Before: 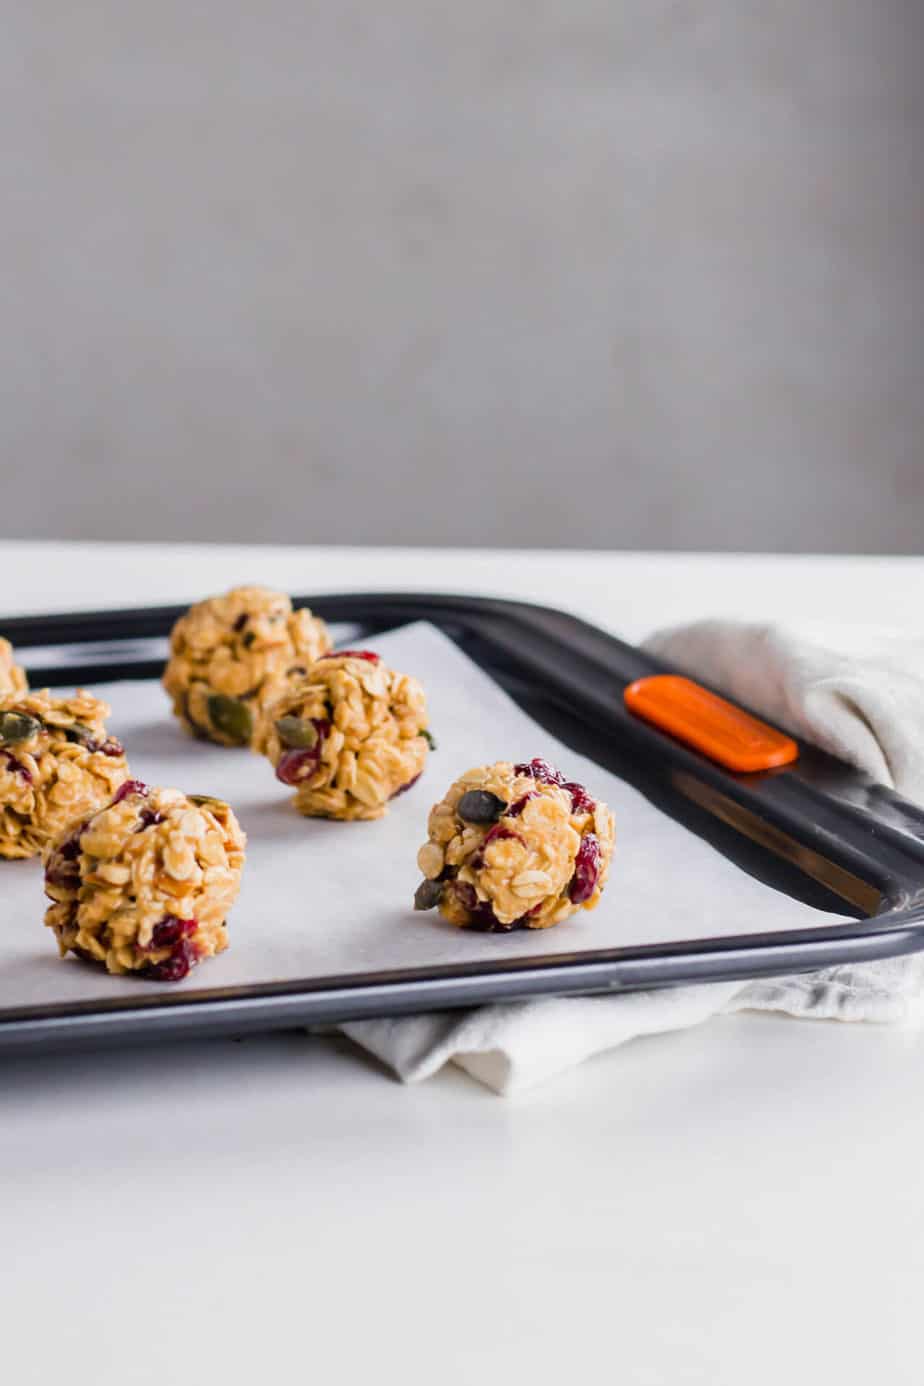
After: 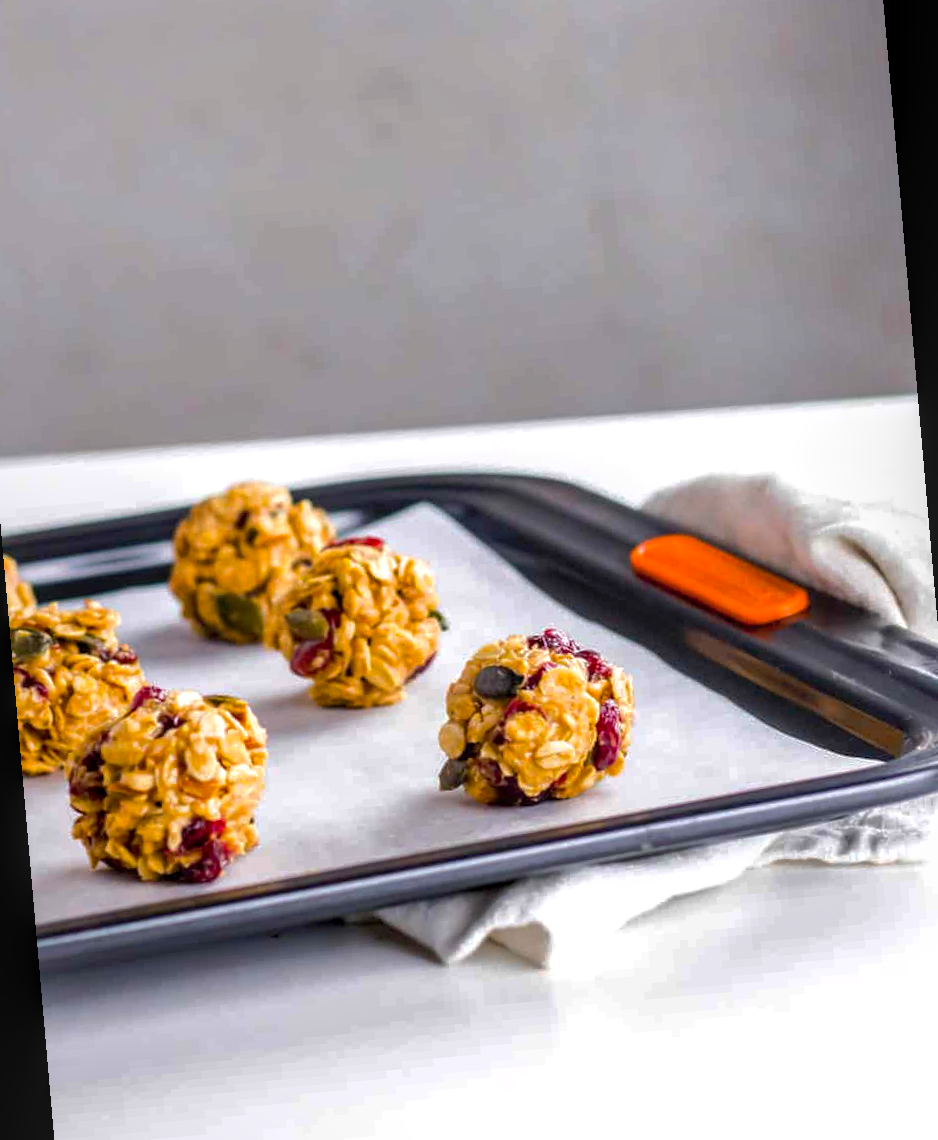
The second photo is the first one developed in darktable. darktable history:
local contrast: on, module defaults
exposure: compensate exposure bias true, compensate highlight preservation false
tone equalizer: -8 EV -0.417 EV, -7 EV -0.389 EV, -6 EV -0.333 EV, -5 EV -0.222 EV, -3 EV 0.222 EV, -2 EV 0.333 EV, -1 EV 0.389 EV, +0 EV 0.417 EV, edges refinement/feathering 500, mask exposure compensation -1.57 EV, preserve details no
shadows and highlights: on, module defaults
color balance rgb: perceptual saturation grading › global saturation 20%, global vibrance 20%
rotate and perspective: rotation -5°, crop left 0.05, crop right 0.952, crop top 0.11, crop bottom 0.89
